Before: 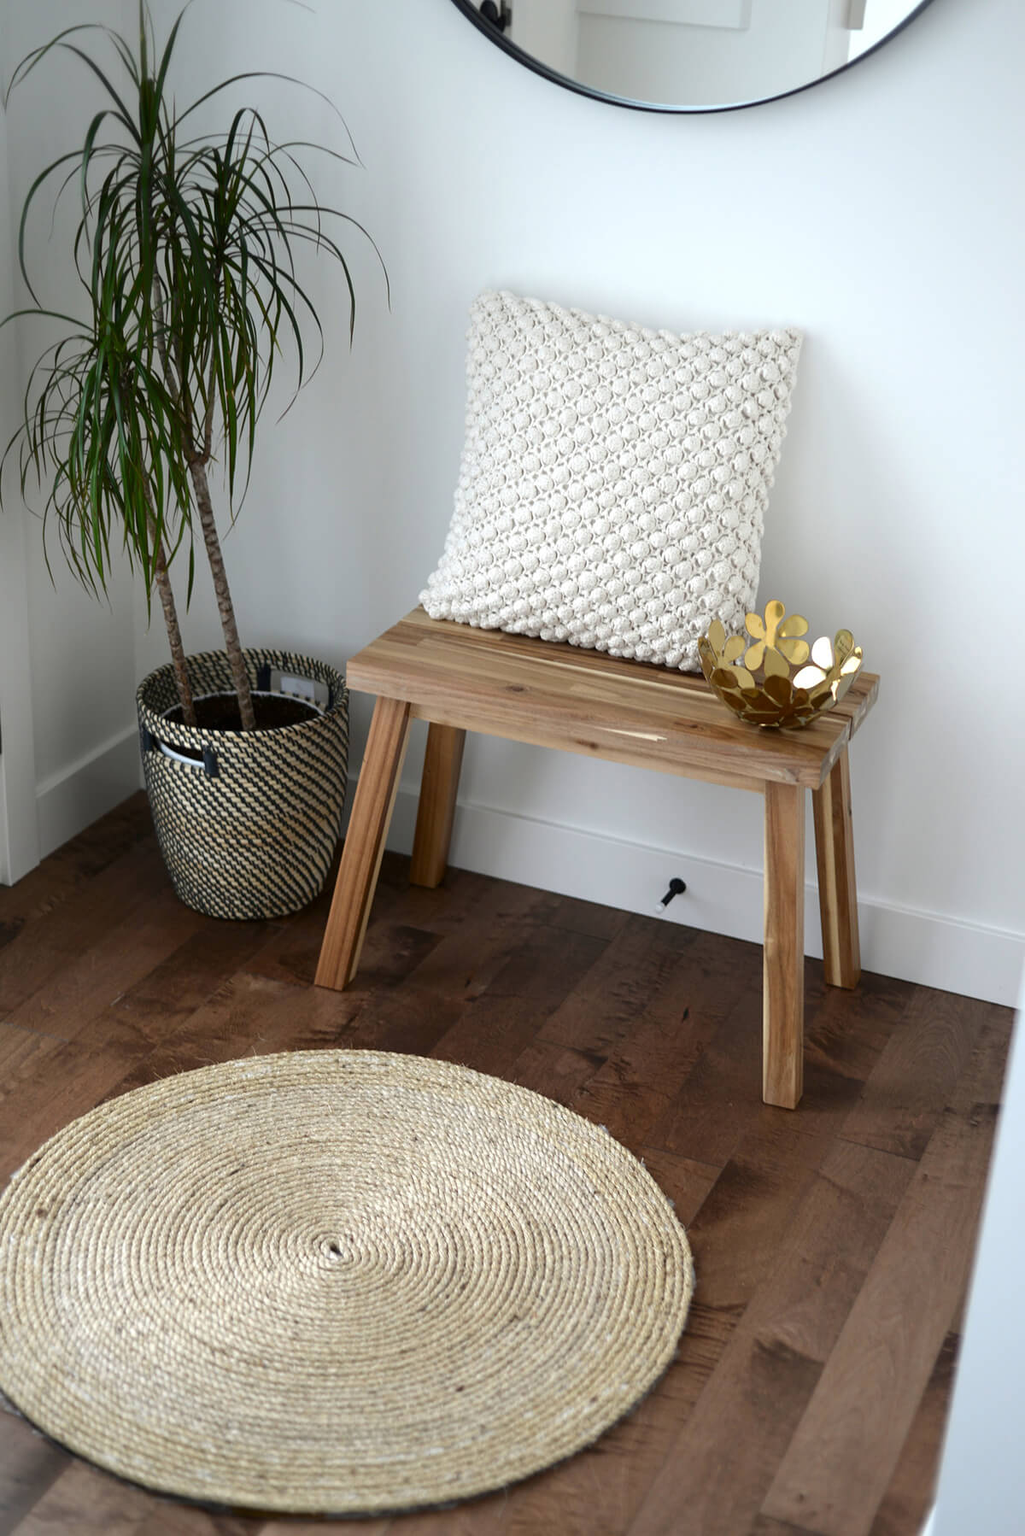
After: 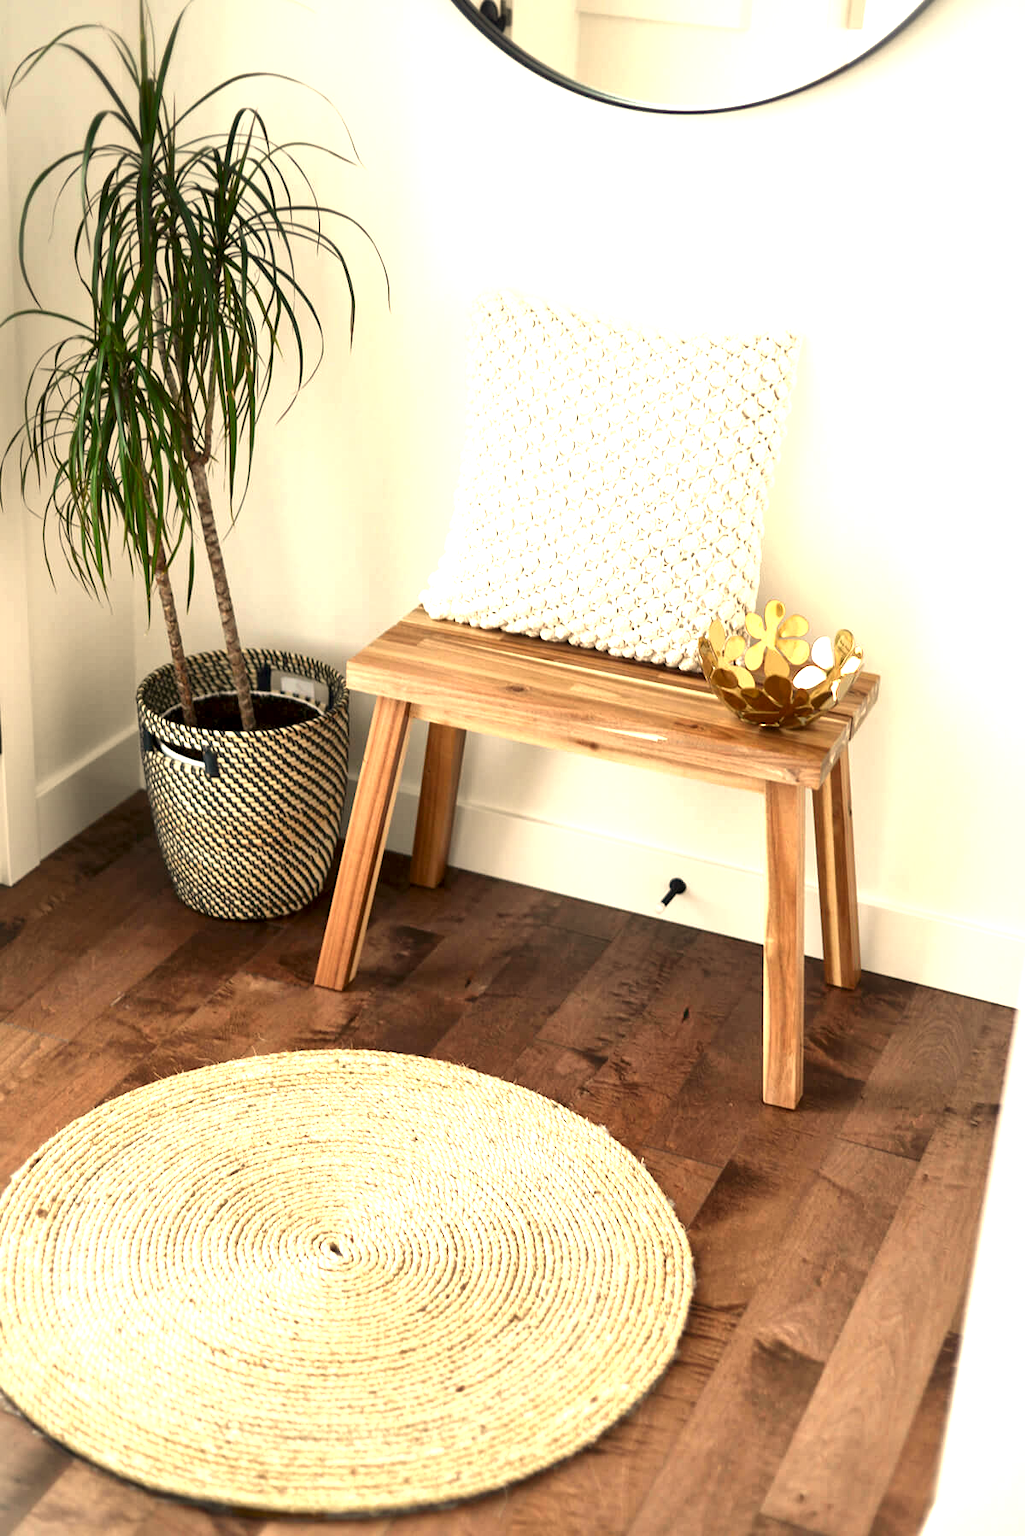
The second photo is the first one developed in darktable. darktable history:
exposure: black level correction 0, exposure 1.2 EV, compensate exposure bias true, compensate highlight preservation false
local contrast: mode bilateral grid, contrast 25, coarseness 60, detail 151%, midtone range 0.2
white balance: red 1.138, green 0.996, blue 0.812
